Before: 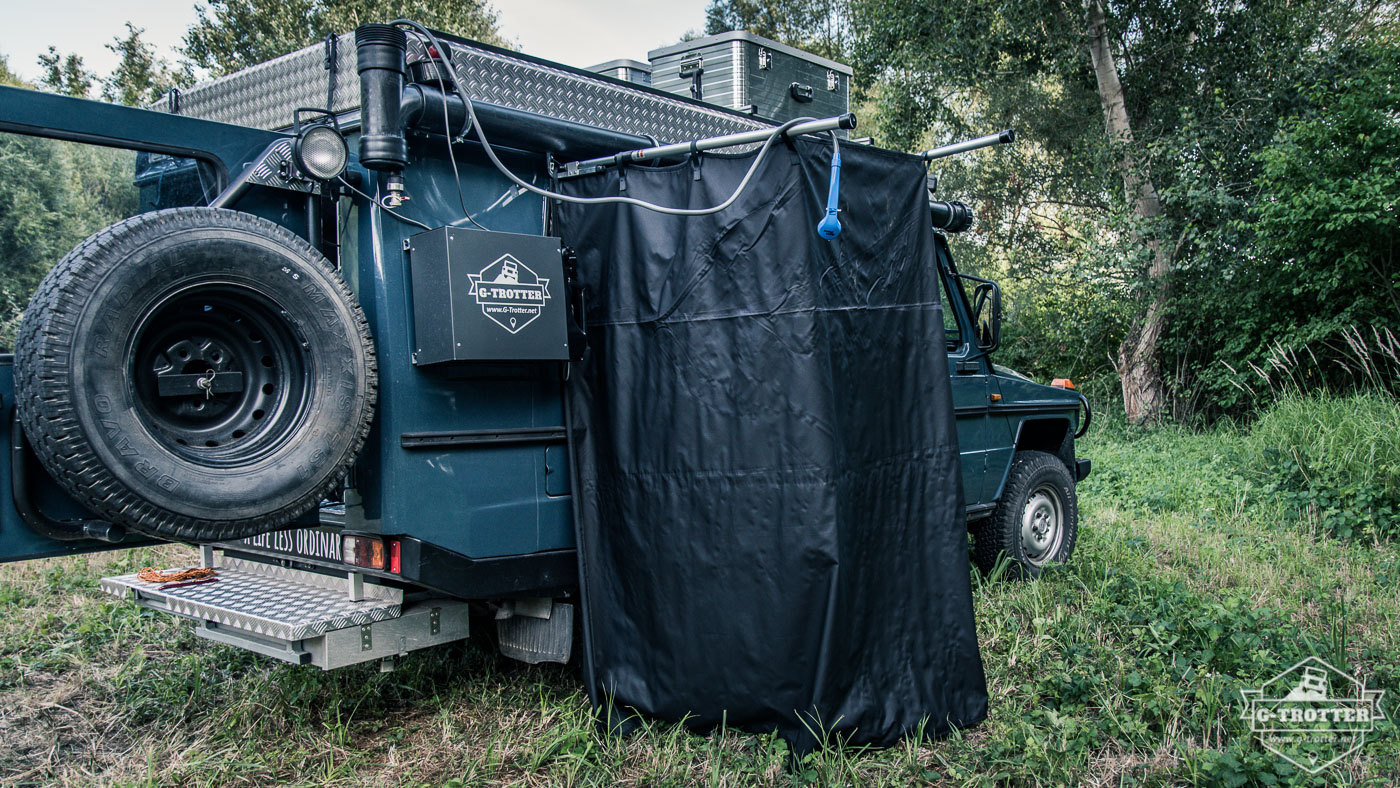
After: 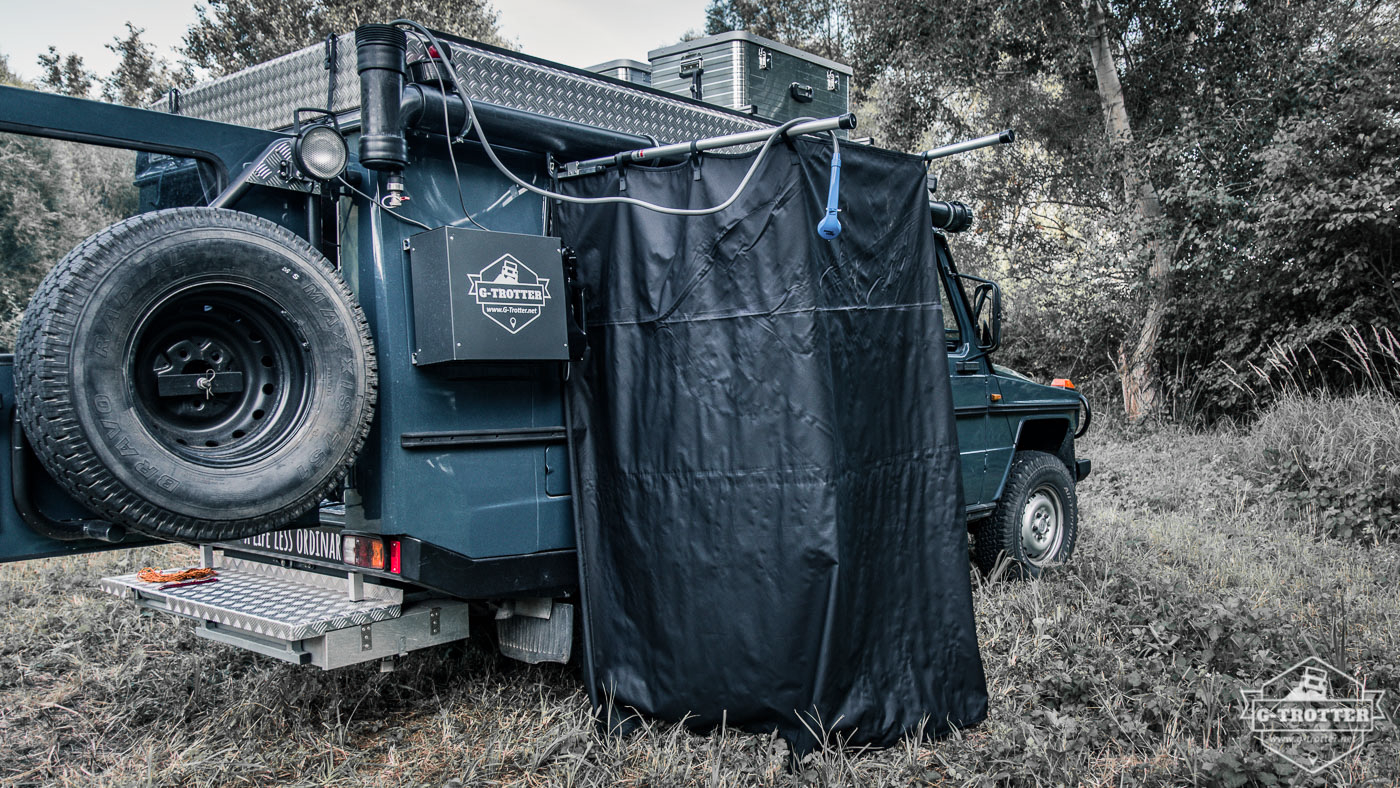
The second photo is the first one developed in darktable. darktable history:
shadows and highlights: radius 133.83, soften with gaussian
color zones: curves: ch1 [(0, 0.679) (0.143, 0.647) (0.286, 0.261) (0.378, -0.011) (0.571, 0.396) (0.714, 0.399) (0.857, 0.406) (1, 0.679)]
